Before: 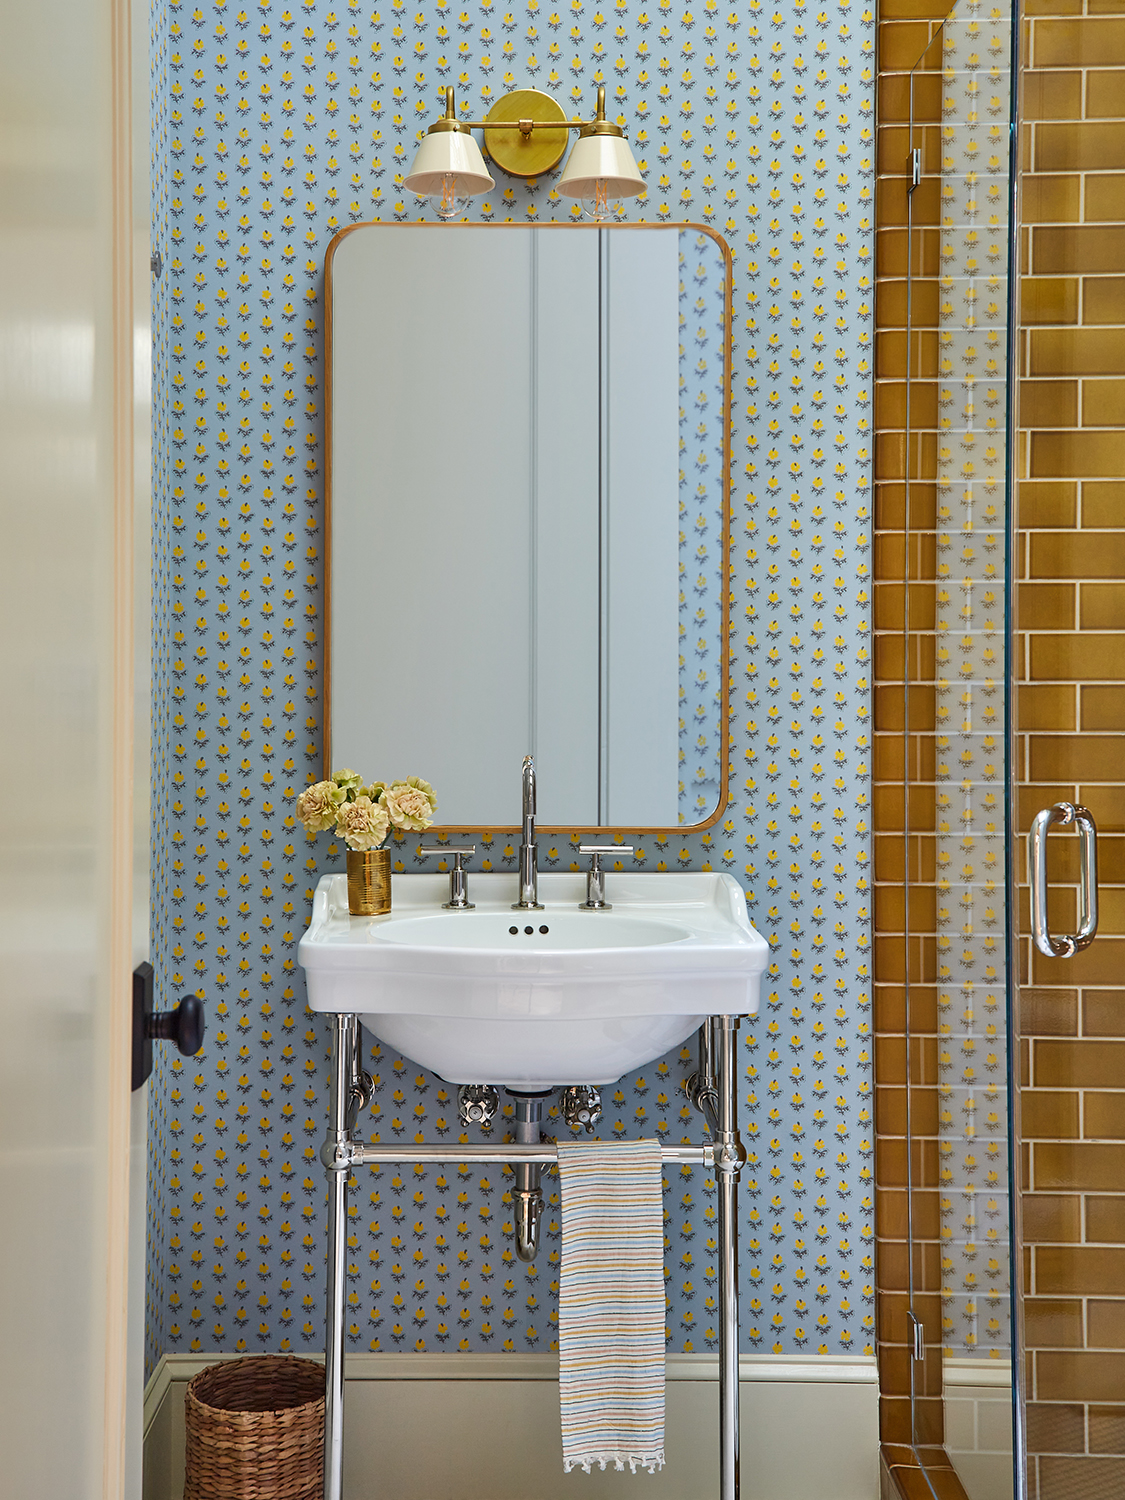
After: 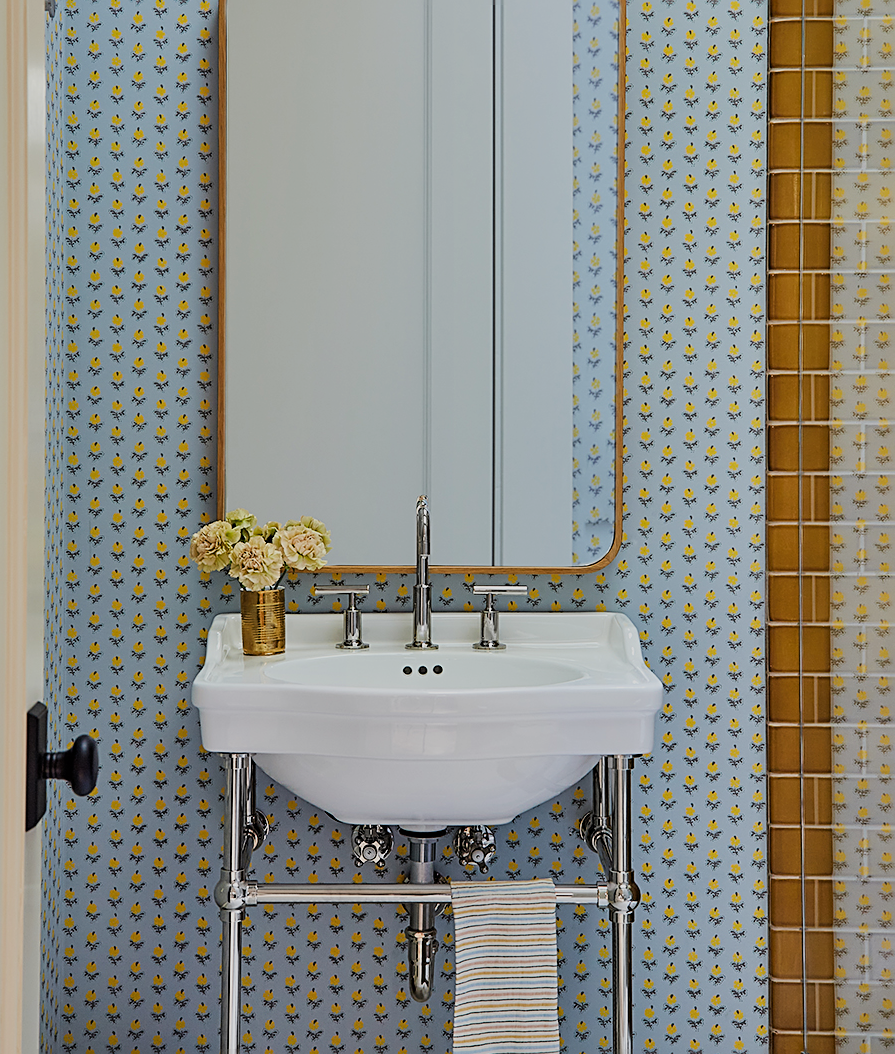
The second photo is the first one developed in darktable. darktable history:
sharpen: on, module defaults
crop: left 9.472%, top 17.34%, right 10.902%, bottom 12.369%
filmic rgb: black relative exposure -6.68 EV, white relative exposure 4.56 EV, hardness 3.25
